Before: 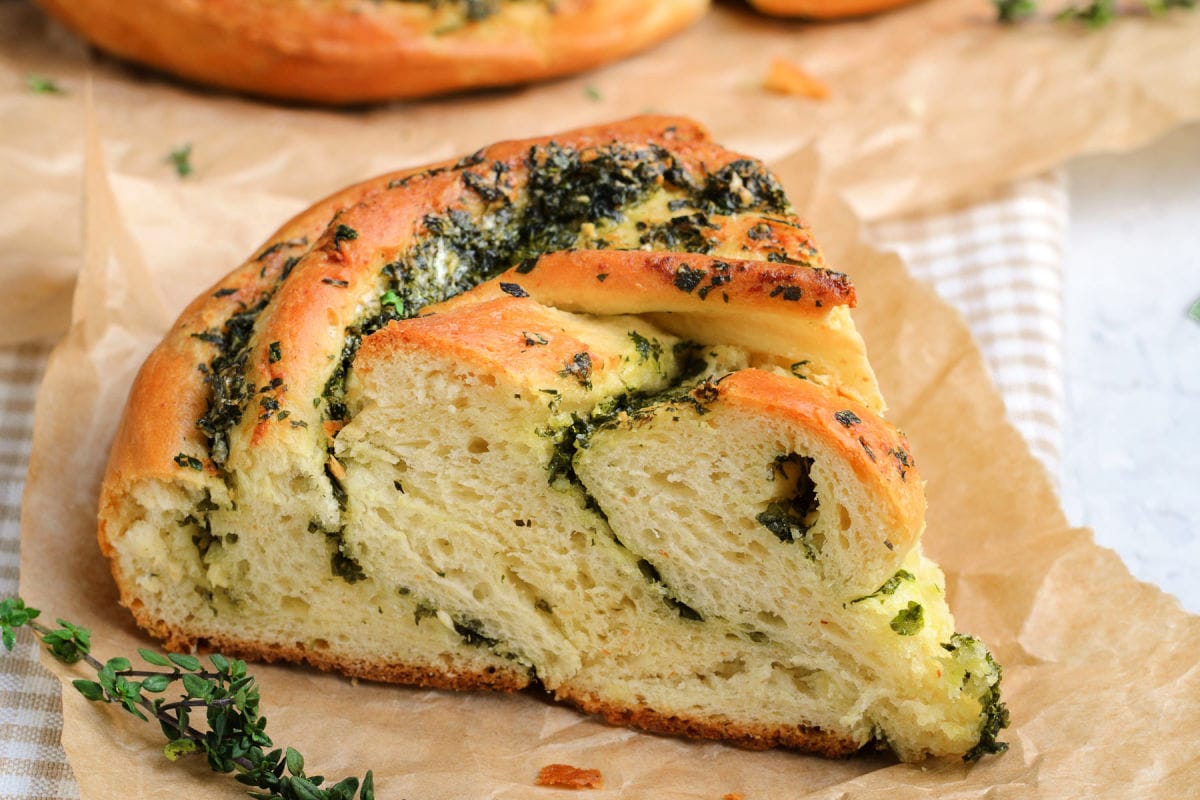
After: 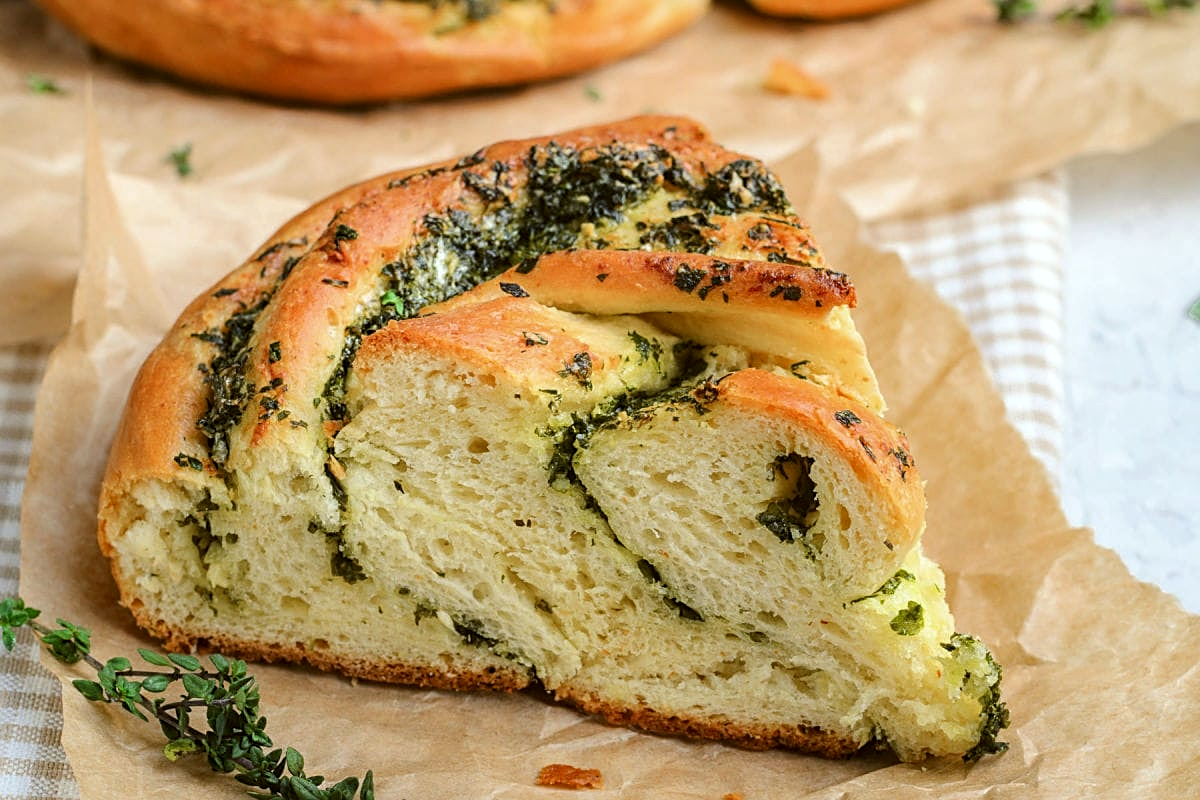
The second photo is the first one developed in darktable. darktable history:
color balance: lift [1.004, 1.002, 1.002, 0.998], gamma [1, 1.007, 1.002, 0.993], gain [1, 0.977, 1.013, 1.023], contrast -3.64%
sharpen: on, module defaults
local contrast: on, module defaults
